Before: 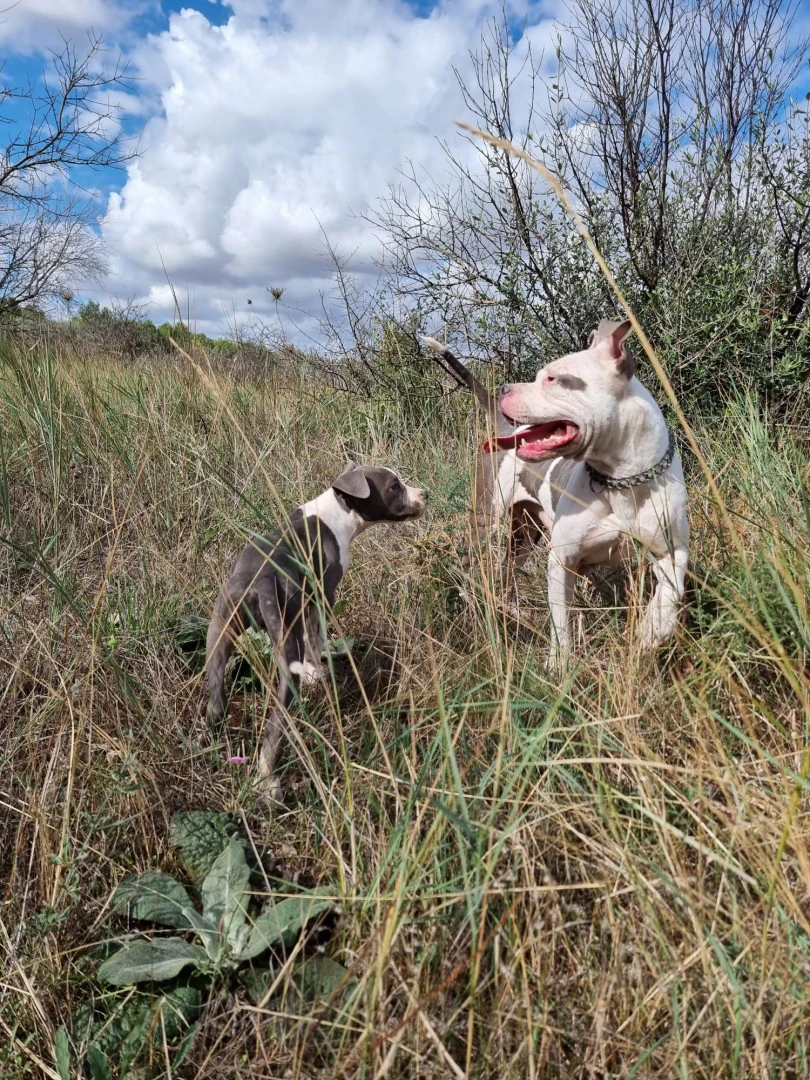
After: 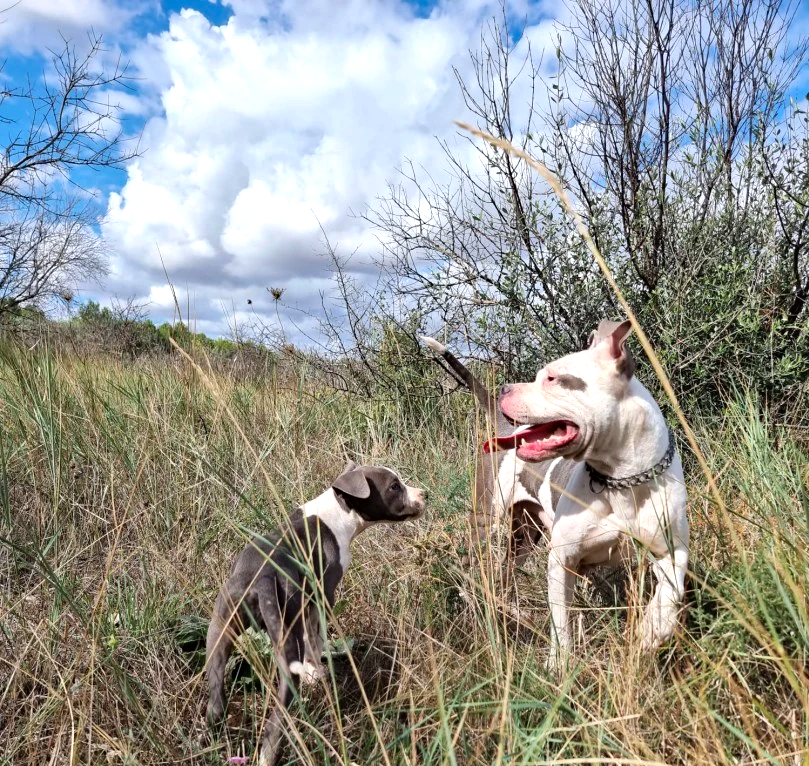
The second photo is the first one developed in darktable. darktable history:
crop: right 0%, bottom 29.002%
haze removal: compatibility mode true, adaptive false
tone equalizer: -8 EV -0.4 EV, -7 EV -0.4 EV, -6 EV -0.343 EV, -5 EV -0.194 EV, -3 EV 0.233 EV, -2 EV 0.36 EV, -1 EV 0.402 EV, +0 EV 0.411 EV
